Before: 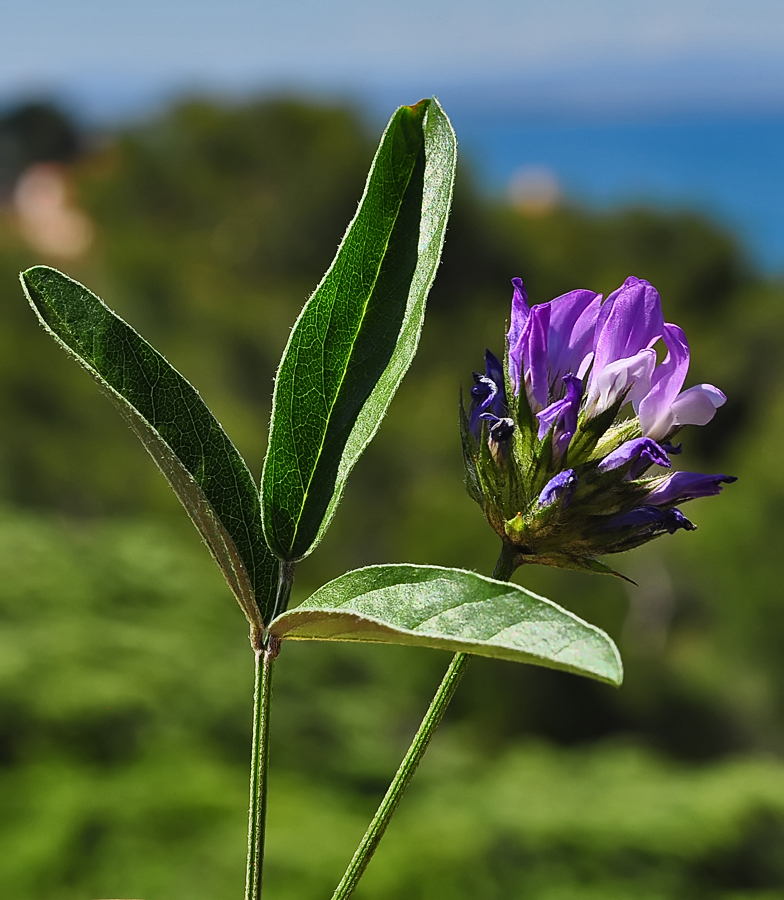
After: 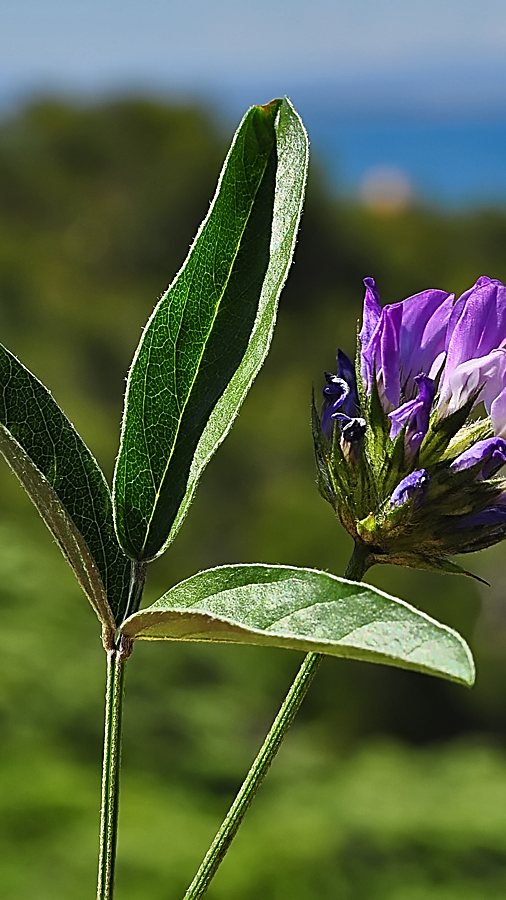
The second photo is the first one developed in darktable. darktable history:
crop and rotate: left 18.898%, right 16.439%
sharpen: on, module defaults
